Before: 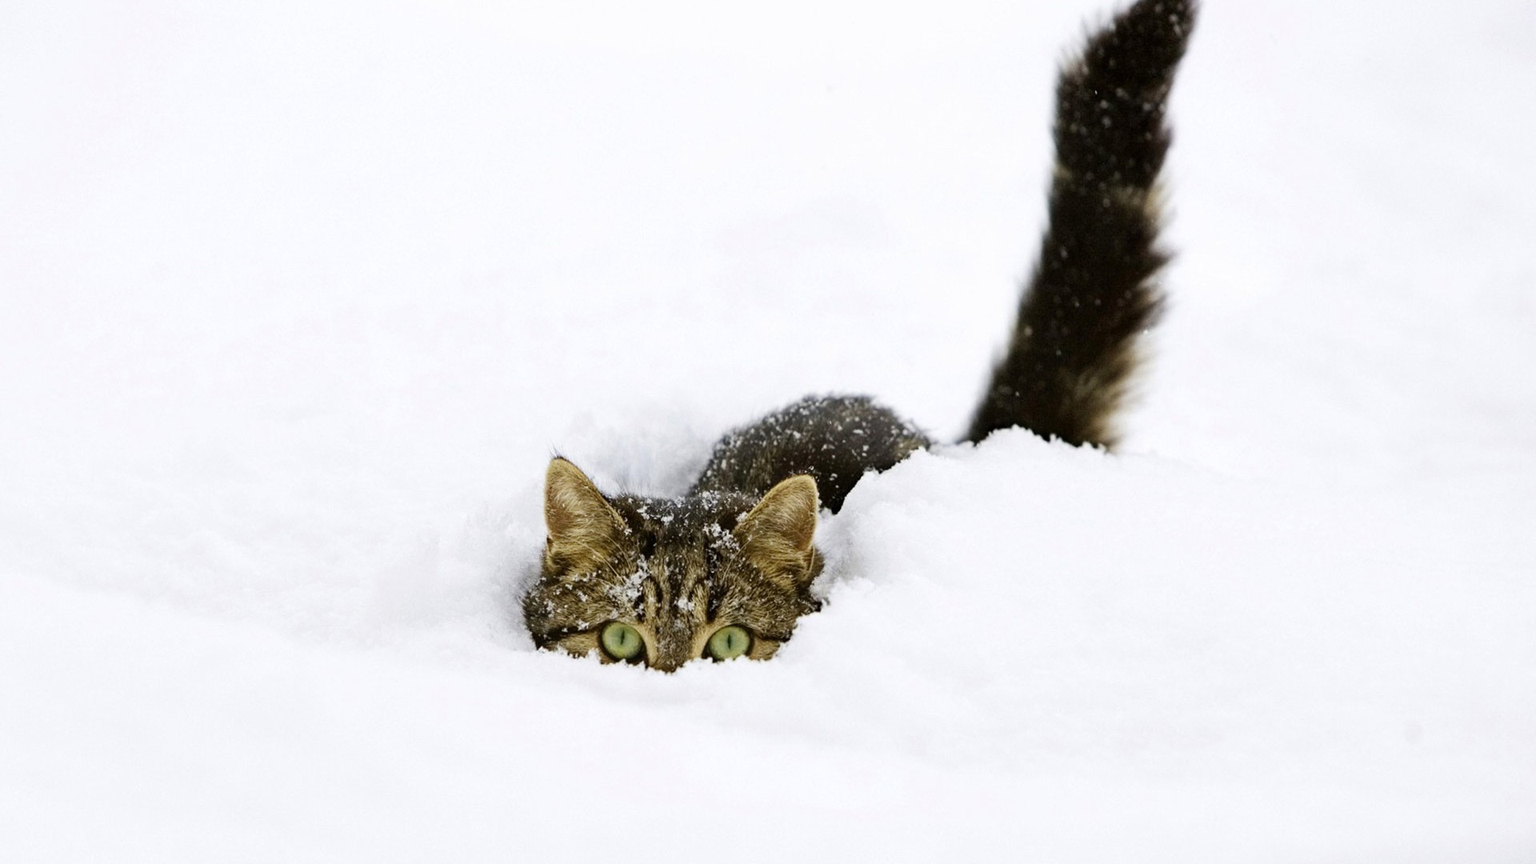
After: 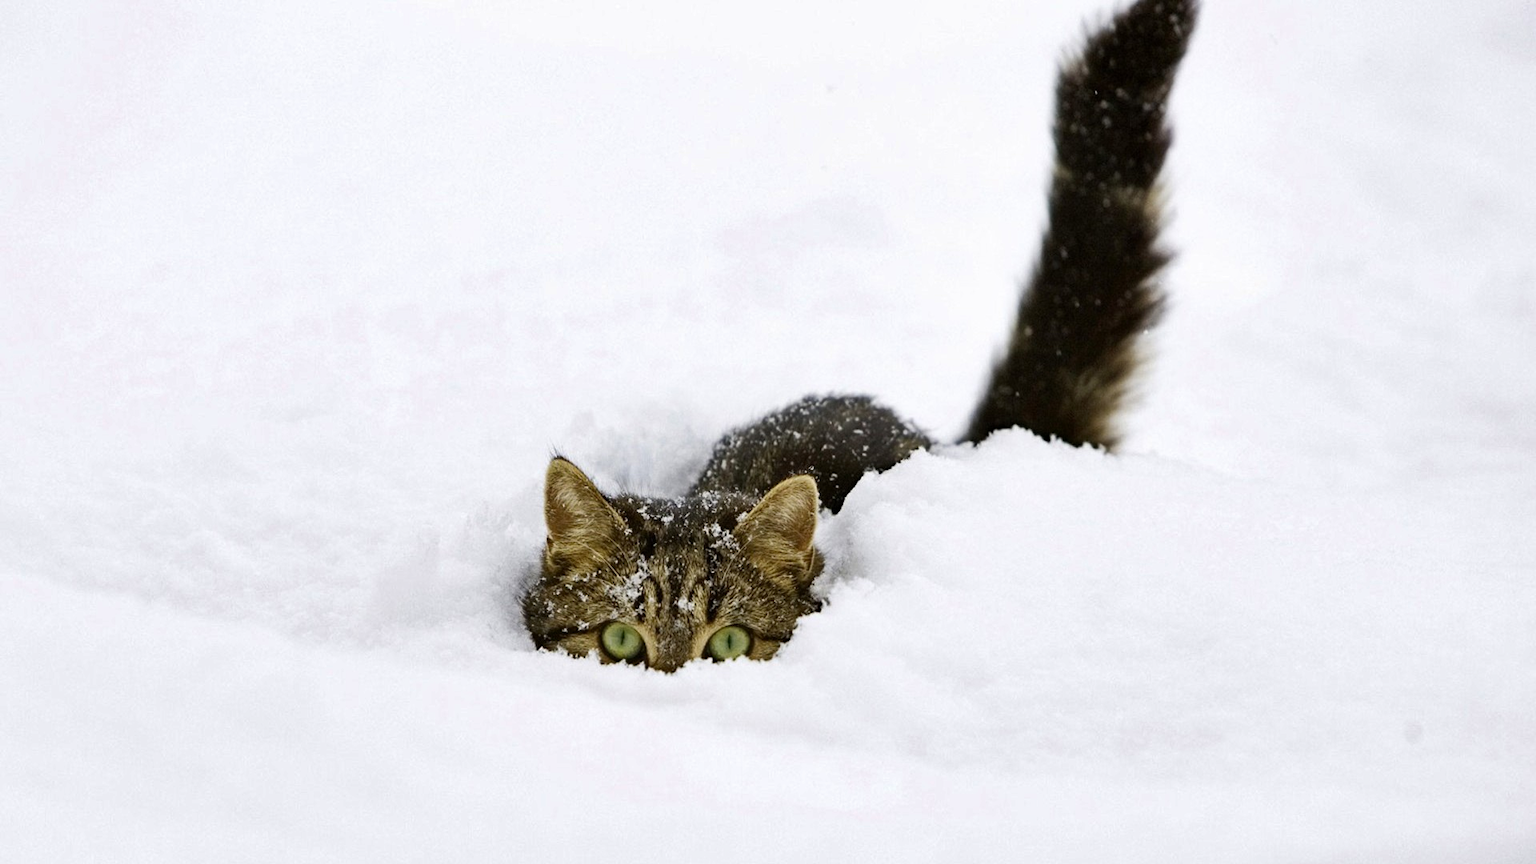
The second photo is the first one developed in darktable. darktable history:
shadows and highlights: shadows 59.43, soften with gaussian
